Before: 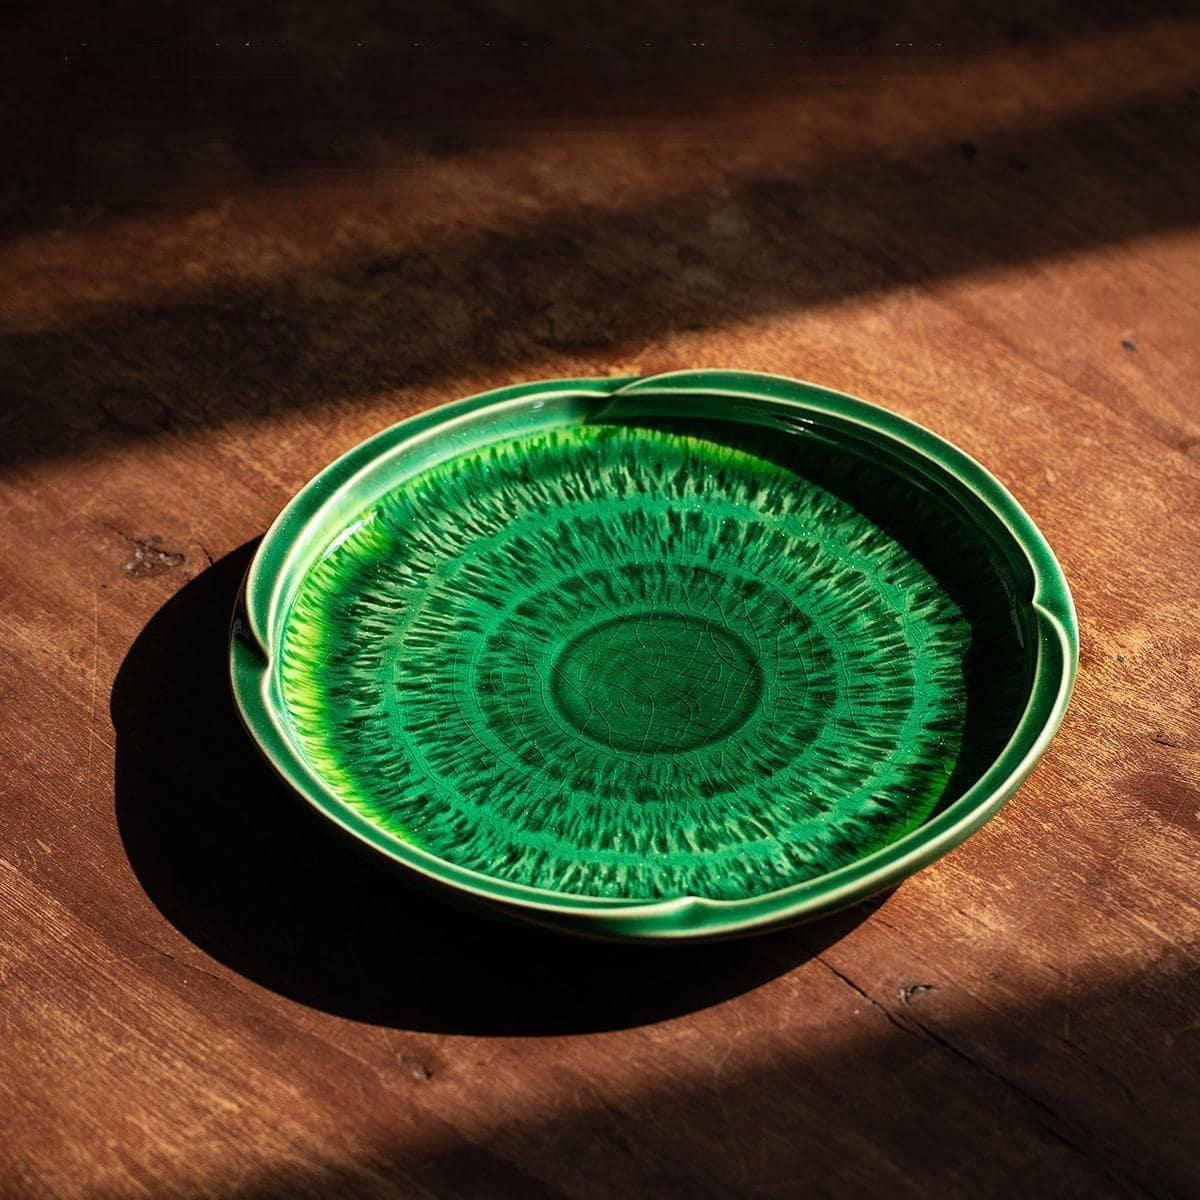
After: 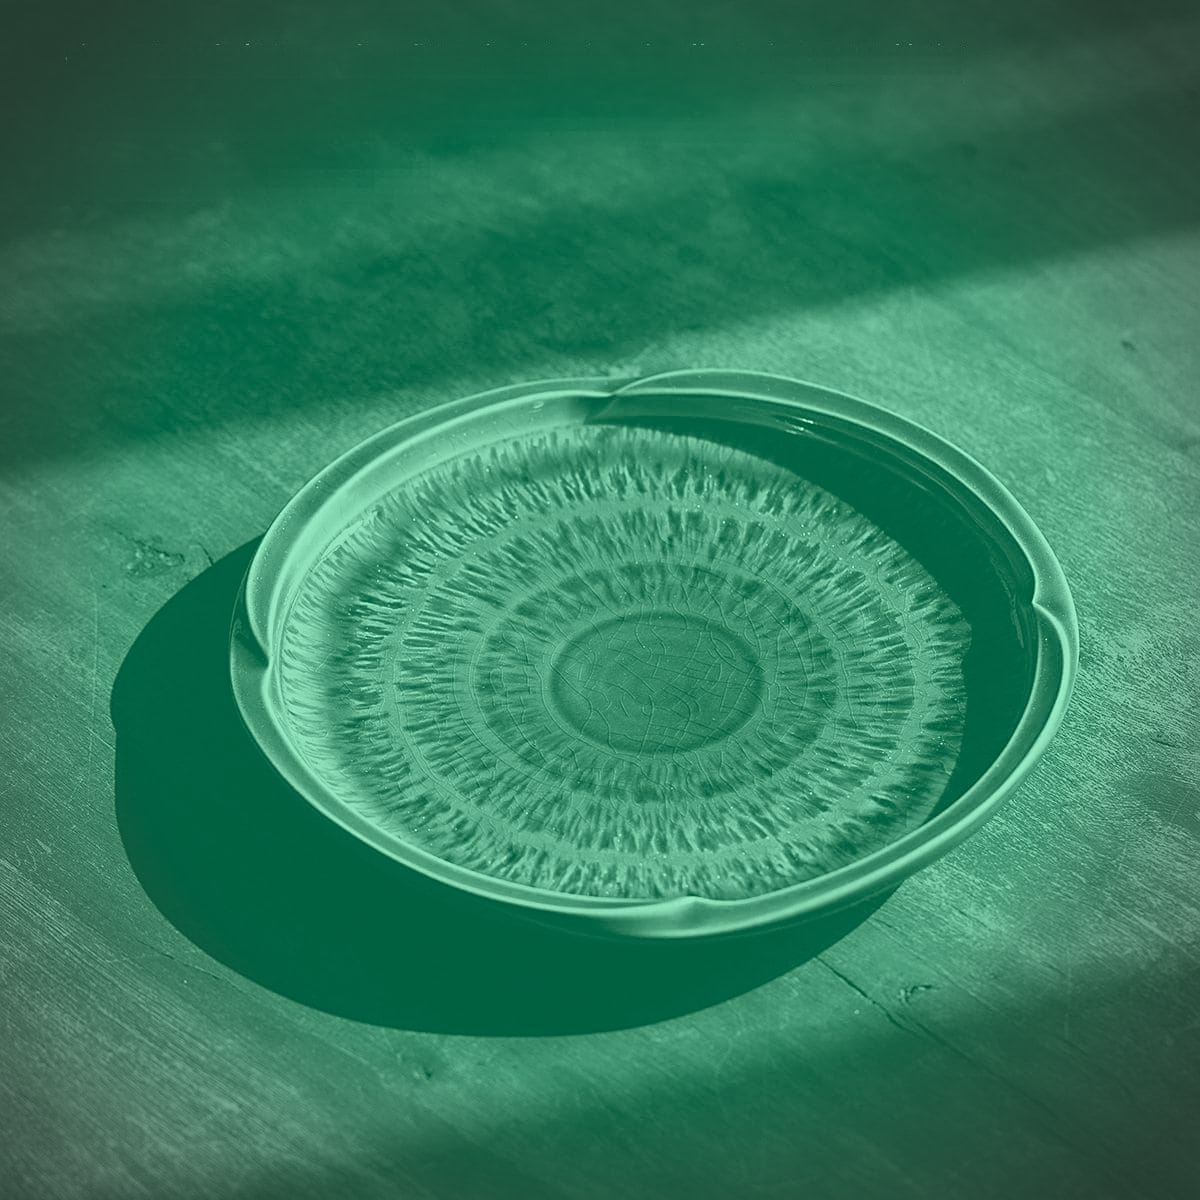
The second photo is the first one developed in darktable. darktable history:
sharpen: on, module defaults
vignetting: unbound false
colorize: hue 147.6°, saturation 65%, lightness 21.64%
